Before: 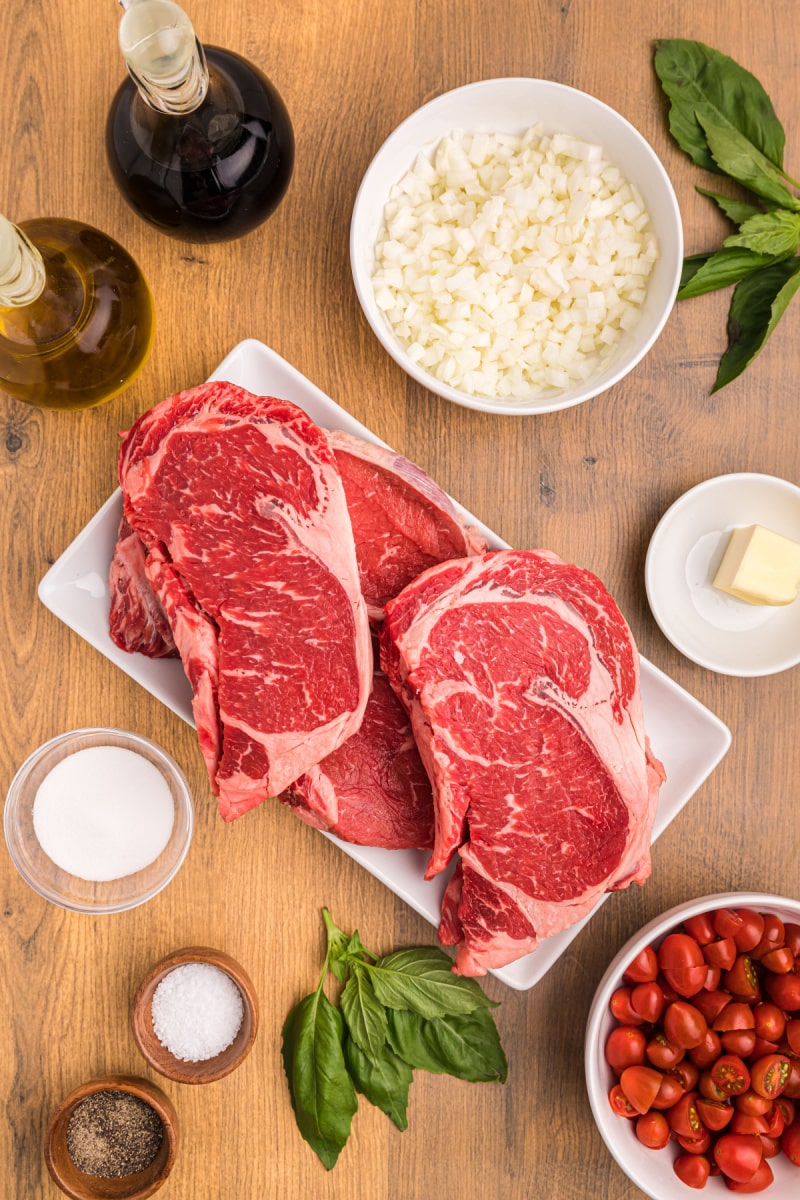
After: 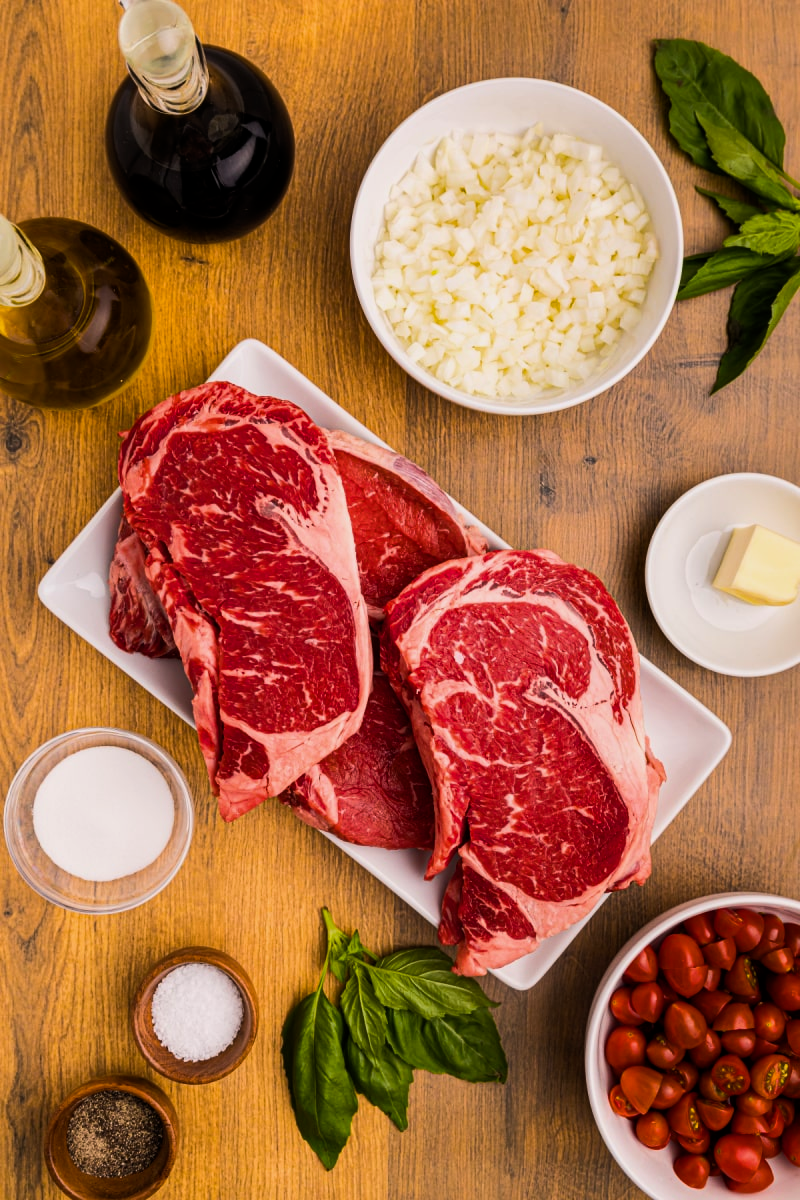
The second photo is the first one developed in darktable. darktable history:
filmic rgb: middle gray luminance 18.32%, black relative exposure -11.42 EV, white relative exposure 2.56 EV, threshold 3.06 EV, target black luminance 0%, hardness 8.35, latitude 98.41%, contrast 1.081, shadows ↔ highlights balance 0.694%, enable highlight reconstruction true
color balance rgb: shadows lift › hue 85.62°, highlights gain › chroma 0.184%, highlights gain › hue 330°, linear chroma grading › global chroma 14.836%, perceptual saturation grading › global saturation 19.784%, perceptual brilliance grading › highlights 3.184%, perceptual brilliance grading › mid-tones -17.489%, perceptual brilliance grading › shadows -41.765%, contrast -9.668%
